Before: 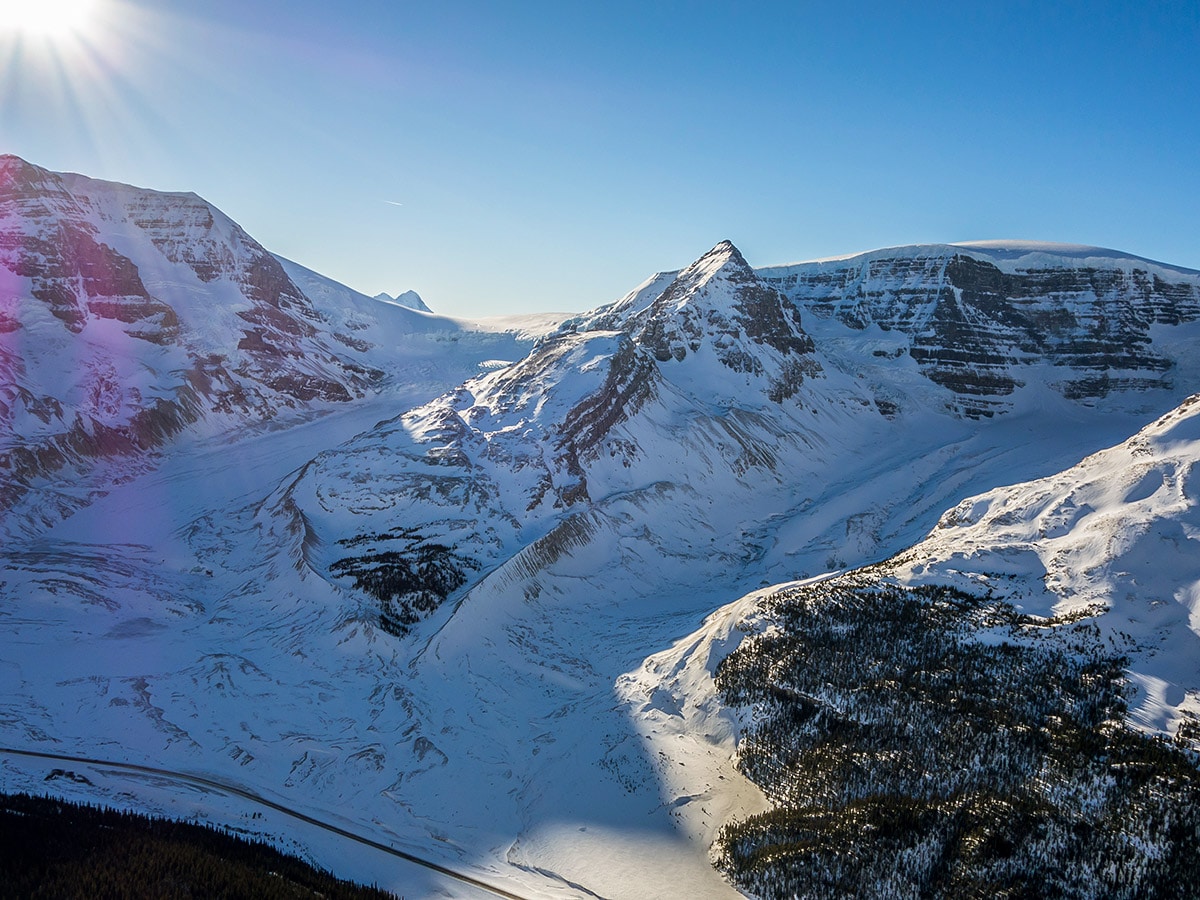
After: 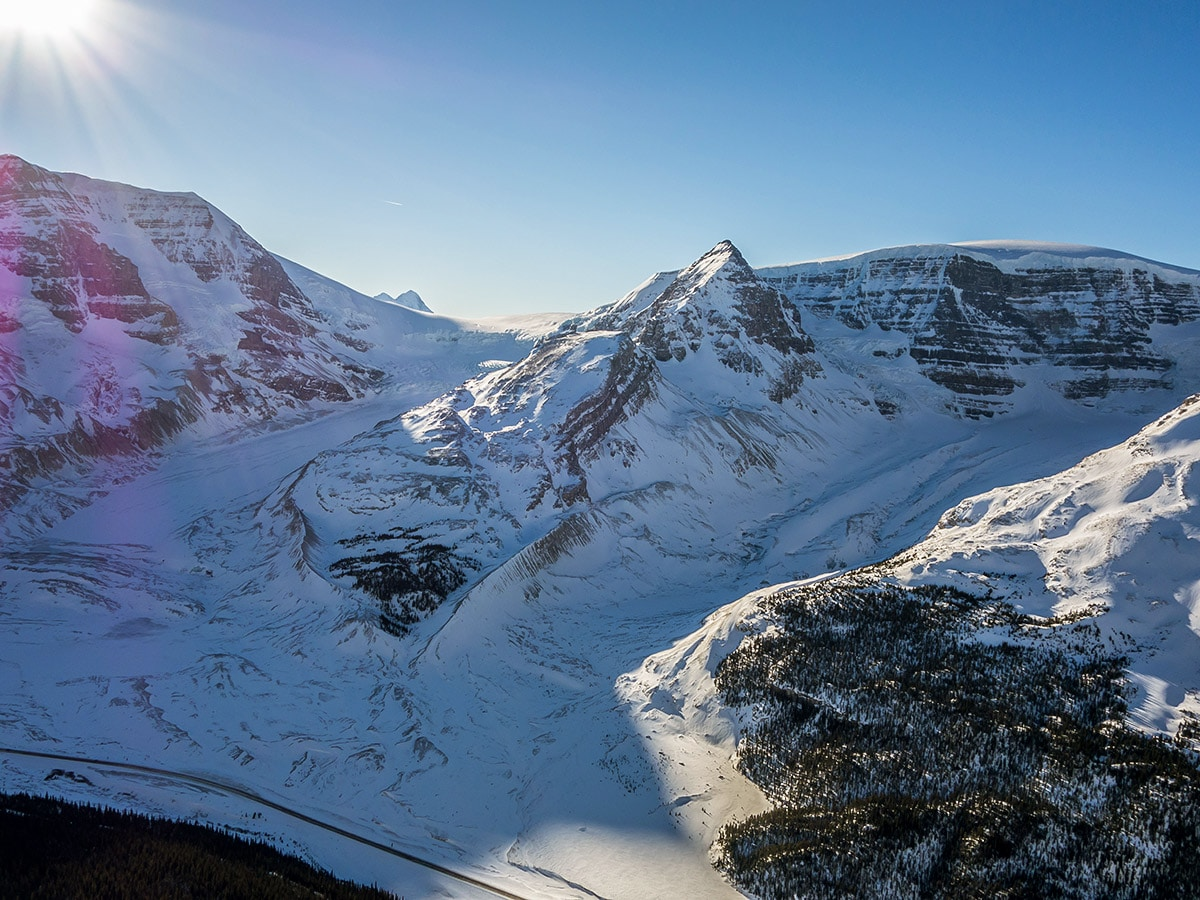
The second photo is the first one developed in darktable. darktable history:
color correction: highlights b* -0.026, saturation 1.76
color zones: curves: ch1 [(0, 0.292) (0.001, 0.292) (0.2, 0.264) (0.4, 0.248) (0.6, 0.248) (0.8, 0.264) (0.999, 0.292) (1, 0.292)]
